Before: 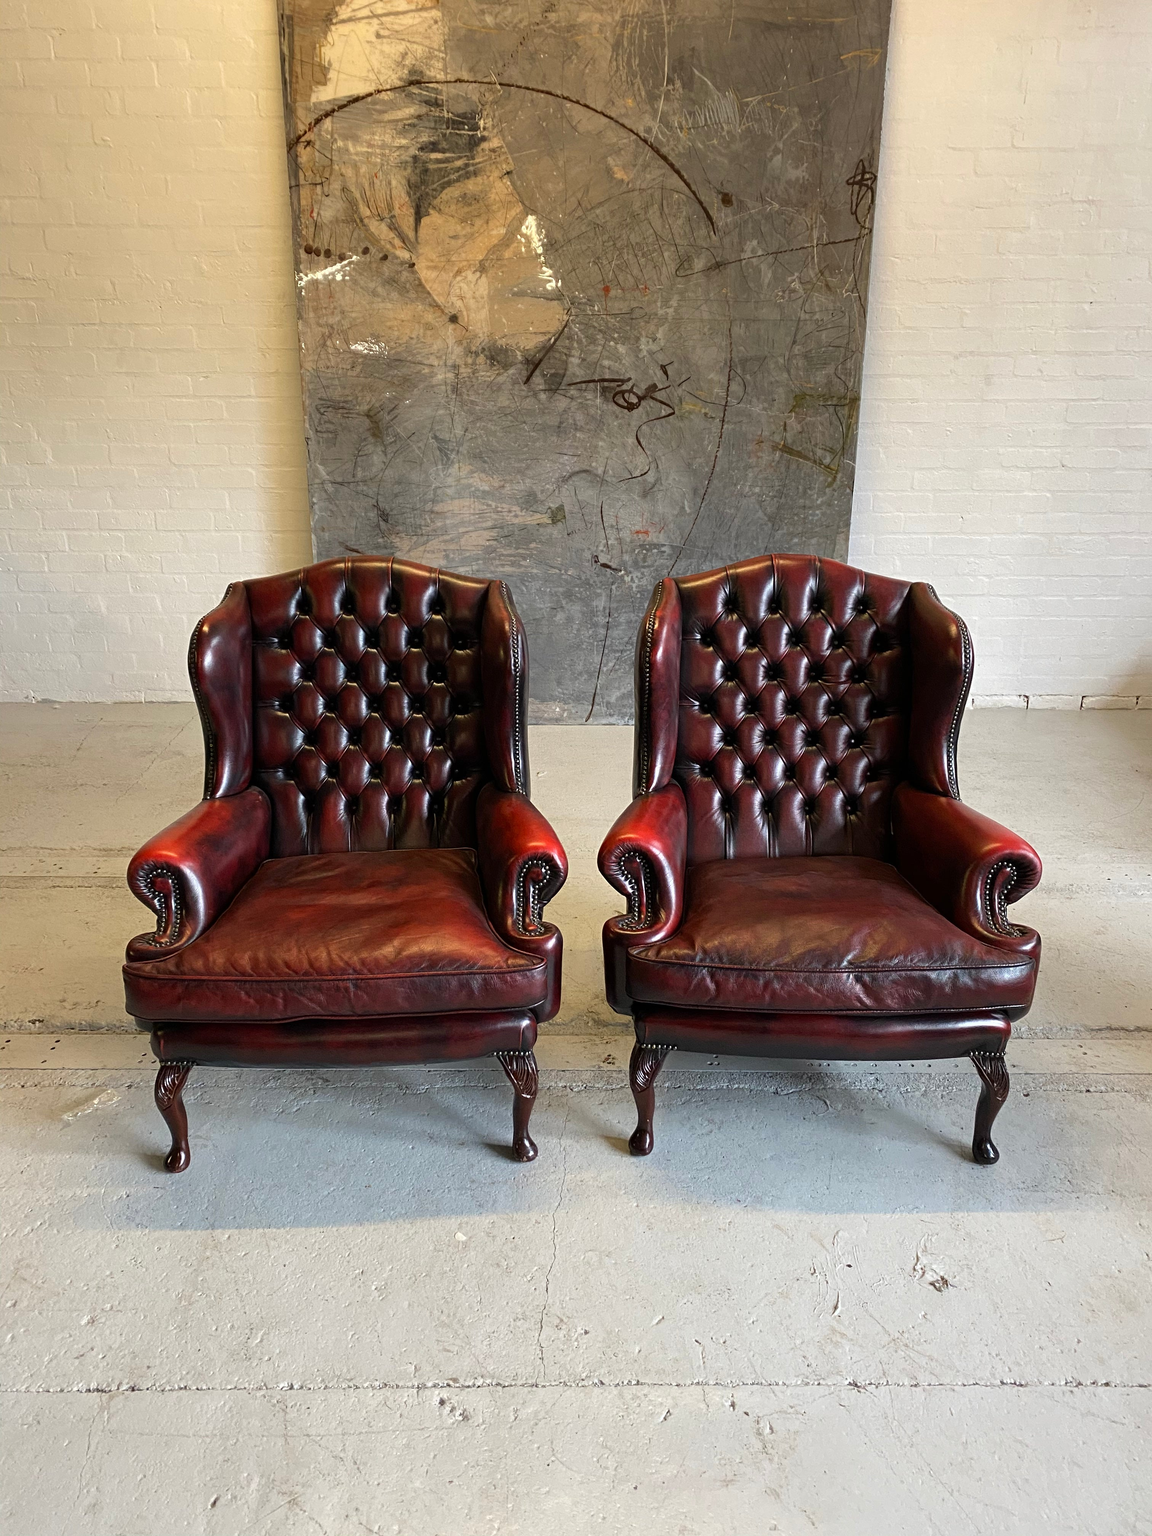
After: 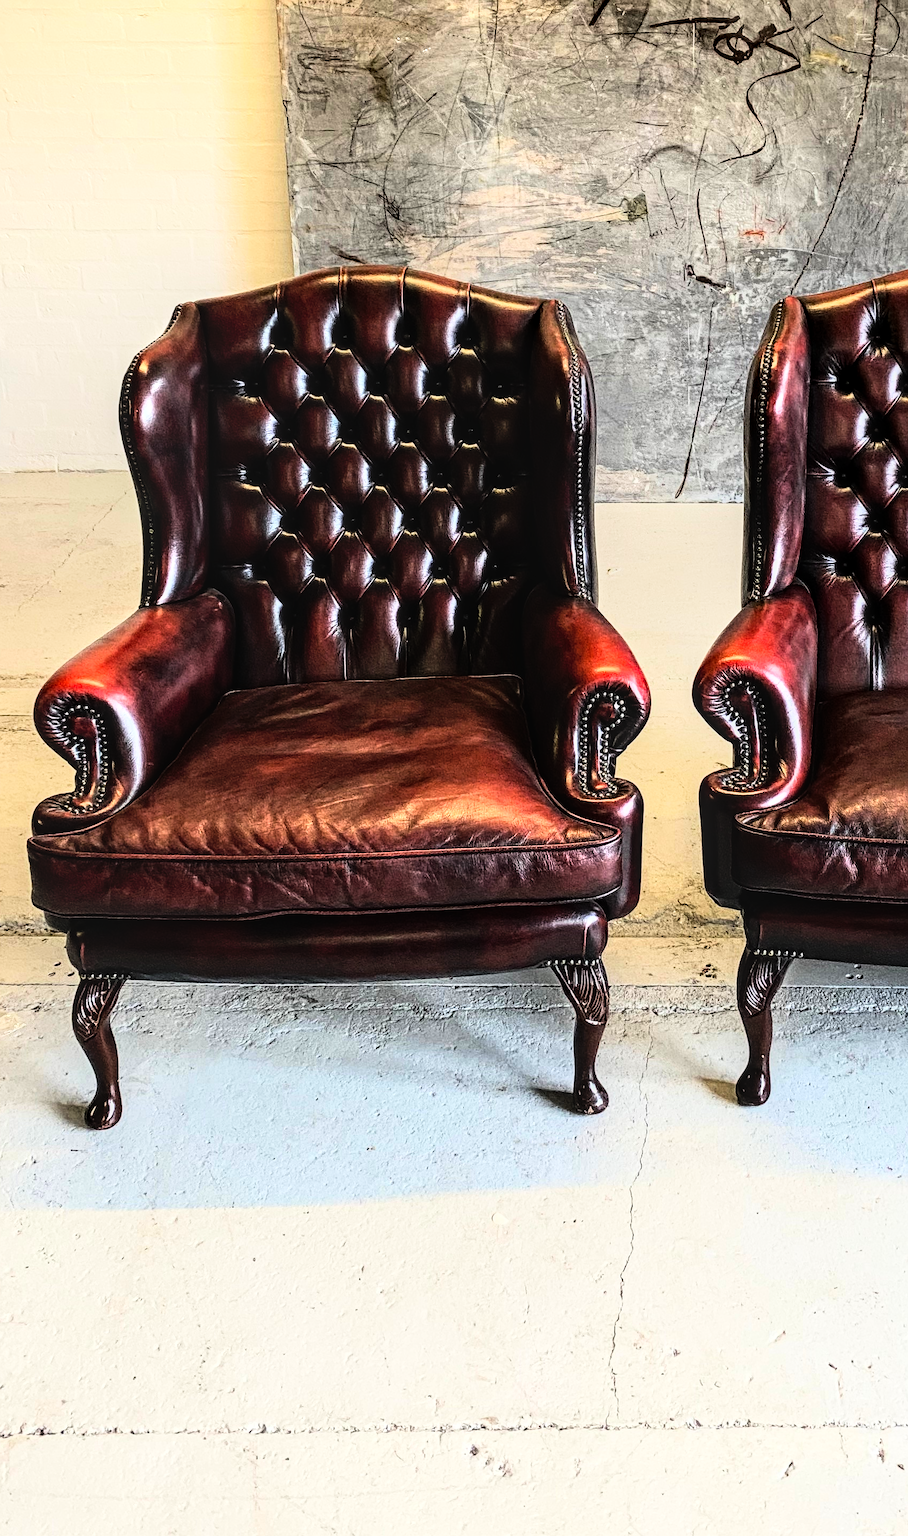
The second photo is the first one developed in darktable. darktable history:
crop: left 8.966%, top 23.852%, right 34.699%, bottom 4.703%
rgb curve: curves: ch0 [(0, 0) (0.21, 0.15) (0.24, 0.21) (0.5, 0.75) (0.75, 0.96) (0.89, 0.99) (1, 1)]; ch1 [(0, 0.02) (0.21, 0.13) (0.25, 0.2) (0.5, 0.67) (0.75, 0.9) (0.89, 0.97) (1, 1)]; ch2 [(0, 0.02) (0.21, 0.13) (0.25, 0.2) (0.5, 0.67) (0.75, 0.9) (0.89, 0.97) (1, 1)], compensate middle gray true
sharpen: radius 0.969, amount 0.604
local contrast: detail 130%
